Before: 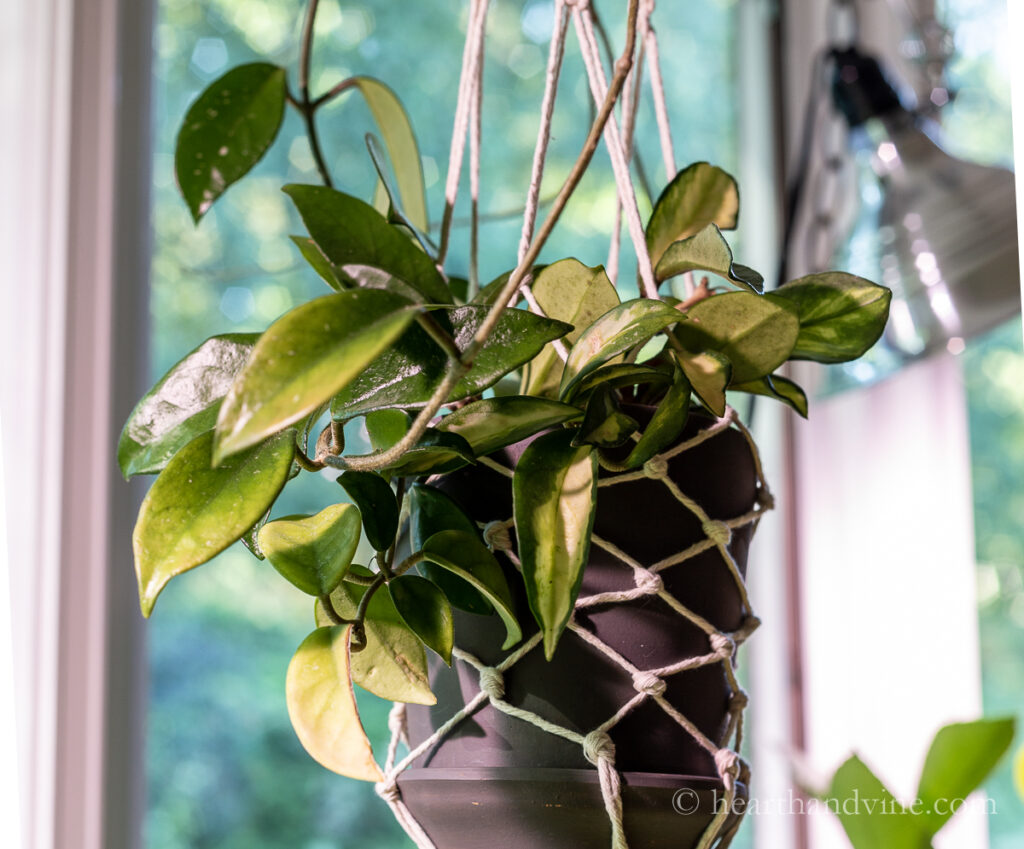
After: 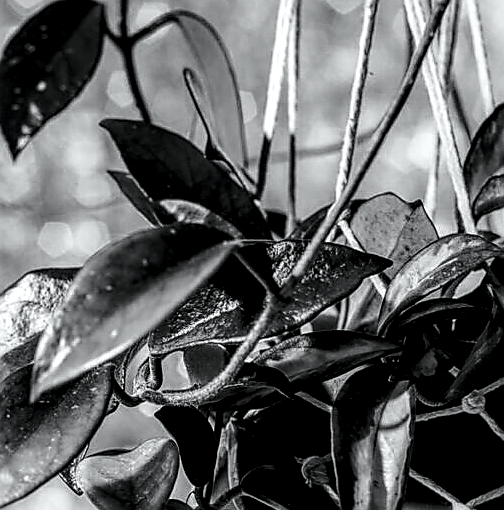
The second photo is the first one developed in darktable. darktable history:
local contrast: highlights 12%, shadows 38%, detail 183%, midtone range 0.471
tone curve: curves: ch0 [(0, 0) (0.037, 0.011) (0.131, 0.108) (0.279, 0.279) (0.476, 0.554) (0.617, 0.693) (0.704, 0.77) (0.813, 0.852) (0.916, 0.924) (1, 0.993)]; ch1 [(0, 0) (0.318, 0.278) (0.444, 0.427) (0.493, 0.492) (0.508, 0.502) (0.534, 0.529) (0.562, 0.563) (0.626, 0.662) (0.746, 0.764) (1, 1)]; ch2 [(0, 0) (0.316, 0.292) (0.381, 0.37) (0.423, 0.448) (0.476, 0.492) (0.502, 0.498) (0.522, 0.518) (0.533, 0.532) (0.586, 0.631) (0.634, 0.663) (0.7, 0.7) (0.861, 0.808) (1, 0.951)], color space Lab, independent channels, preserve colors none
sharpen: radius 1.4, amount 1.25, threshold 0.7
levels: levels [0.029, 0.545, 0.971]
white balance: emerald 1
color calibration: output gray [0.246, 0.254, 0.501, 0], gray › normalize channels true, illuminant same as pipeline (D50), adaptation XYZ, x 0.346, y 0.359, gamut compression 0
exposure: compensate highlight preservation false
crop: left 17.835%, top 7.675%, right 32.881%, bottom 32.213%
